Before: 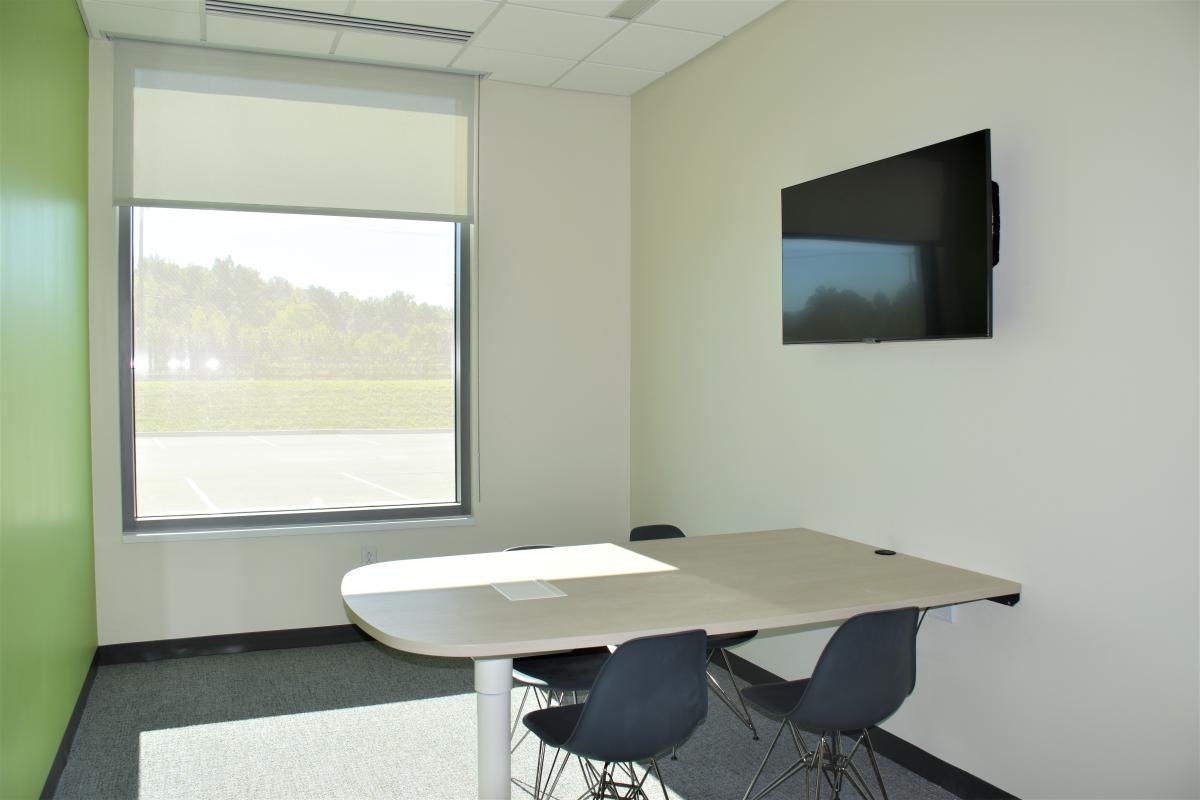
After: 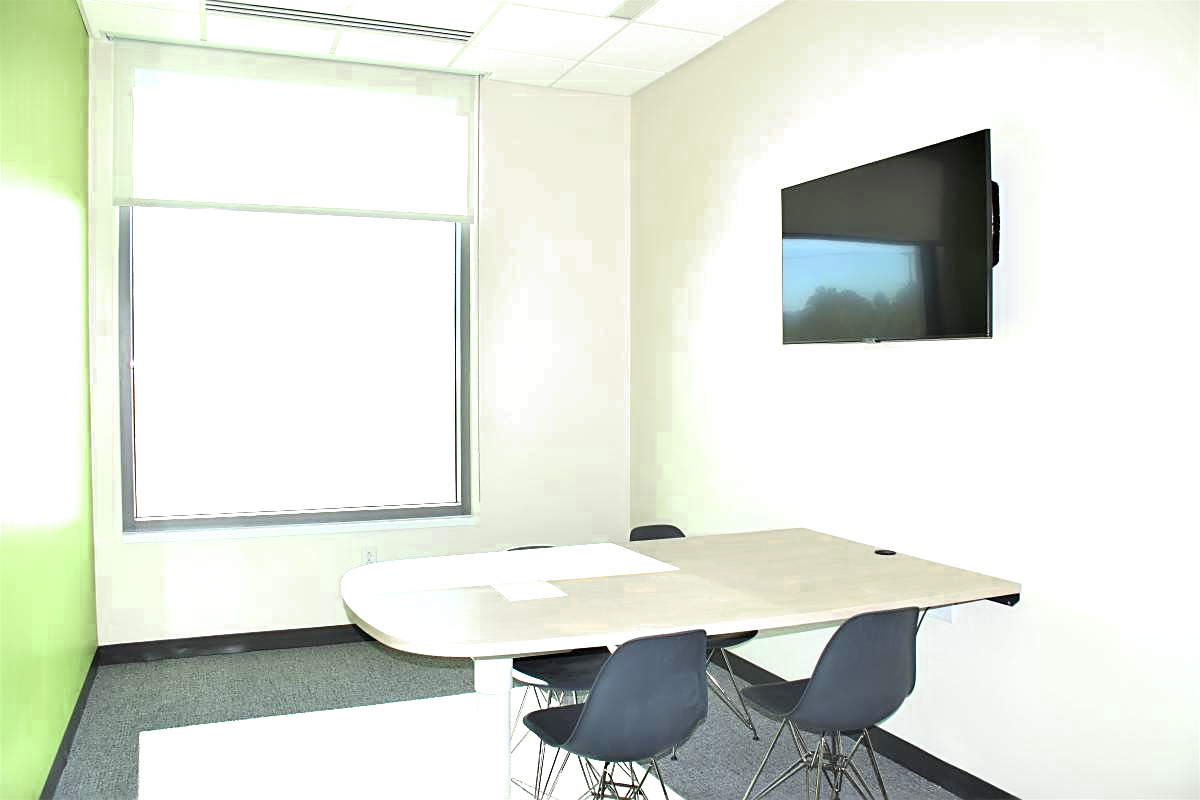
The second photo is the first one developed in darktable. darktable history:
filmic rgb: black relative exposure -16 EV, white relative exposure 2.93 EV, hardness 10.04, color science v6 (2022)
color zones: curves: ch0 [(0.11, 0.396) (0.195, 0.36) (0.25, 0.5) (0.303, 0.412) (0.357, 0.544) (0.75, 0.5) (0.967, 0.328)]; ch1 [(0, 0.468) (0.112, 0.512) (0.202, 0.6) (0.25, 0.5) (0.307, 0.352) (0.357, 0.544) (0.75, 0.5) (0.963, 0.524)]
sharpen: on, module defaults
exposure: black level correction 0, exposure 1.388 EV, compensate exposure bias true, compensate highlight preservation false
